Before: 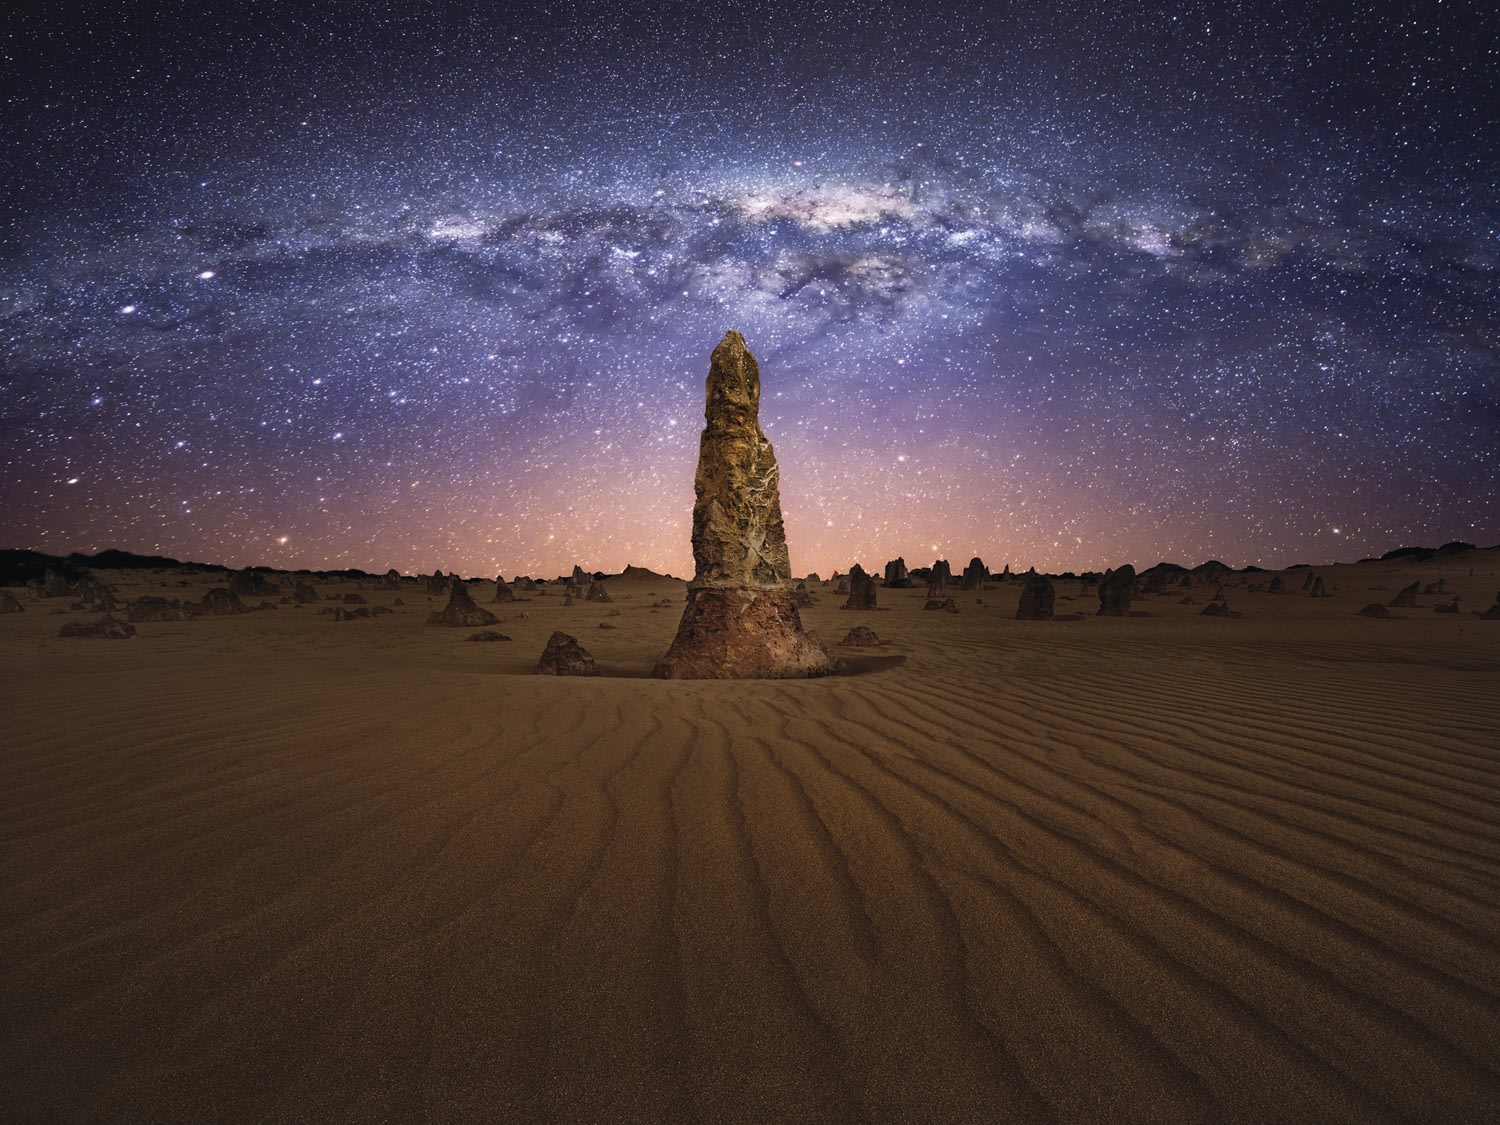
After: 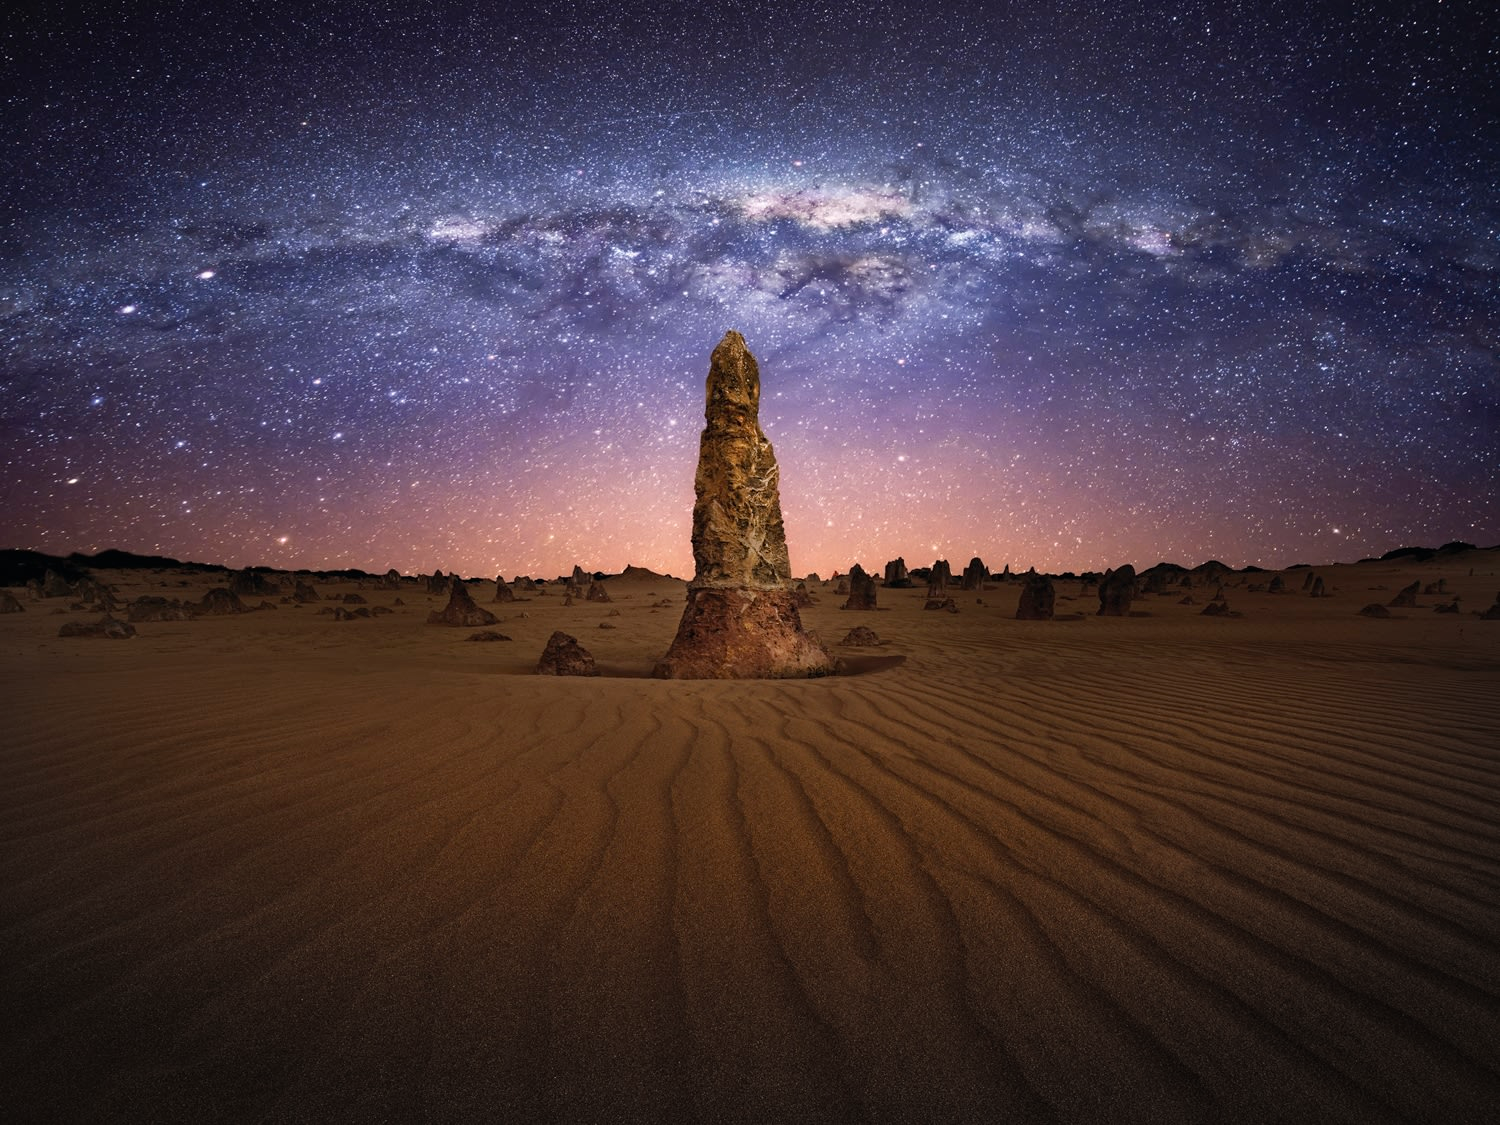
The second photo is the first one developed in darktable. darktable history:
vignetting: fall-off start 100.93%, center (-0.051, -0.353), width/height ratio 1.311
